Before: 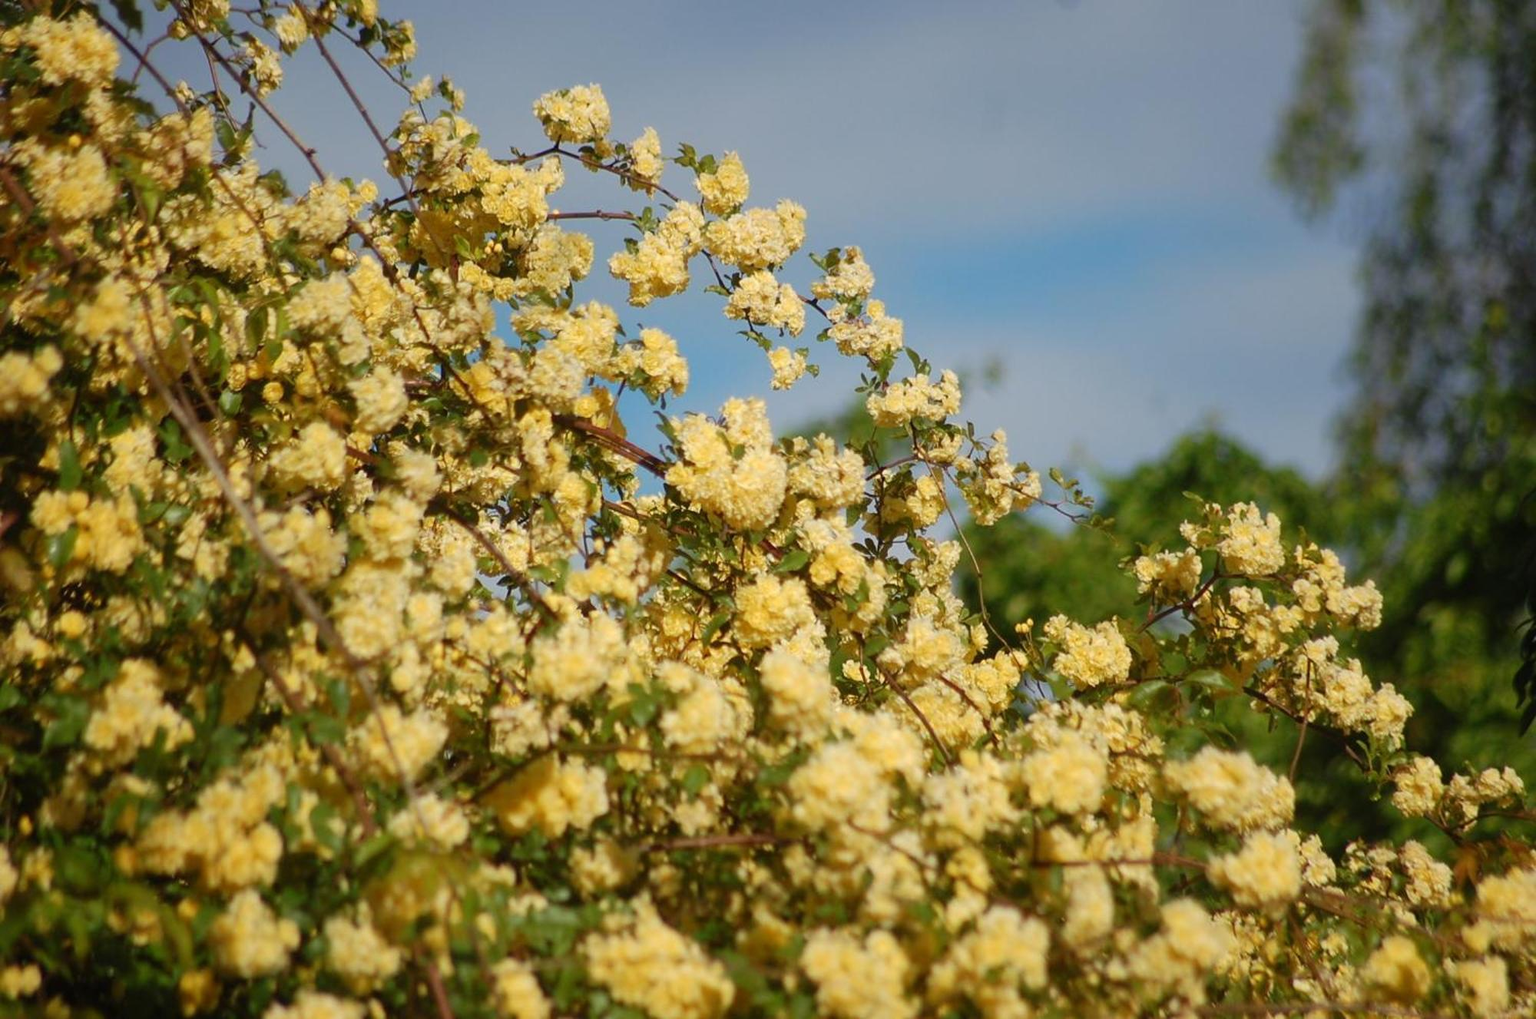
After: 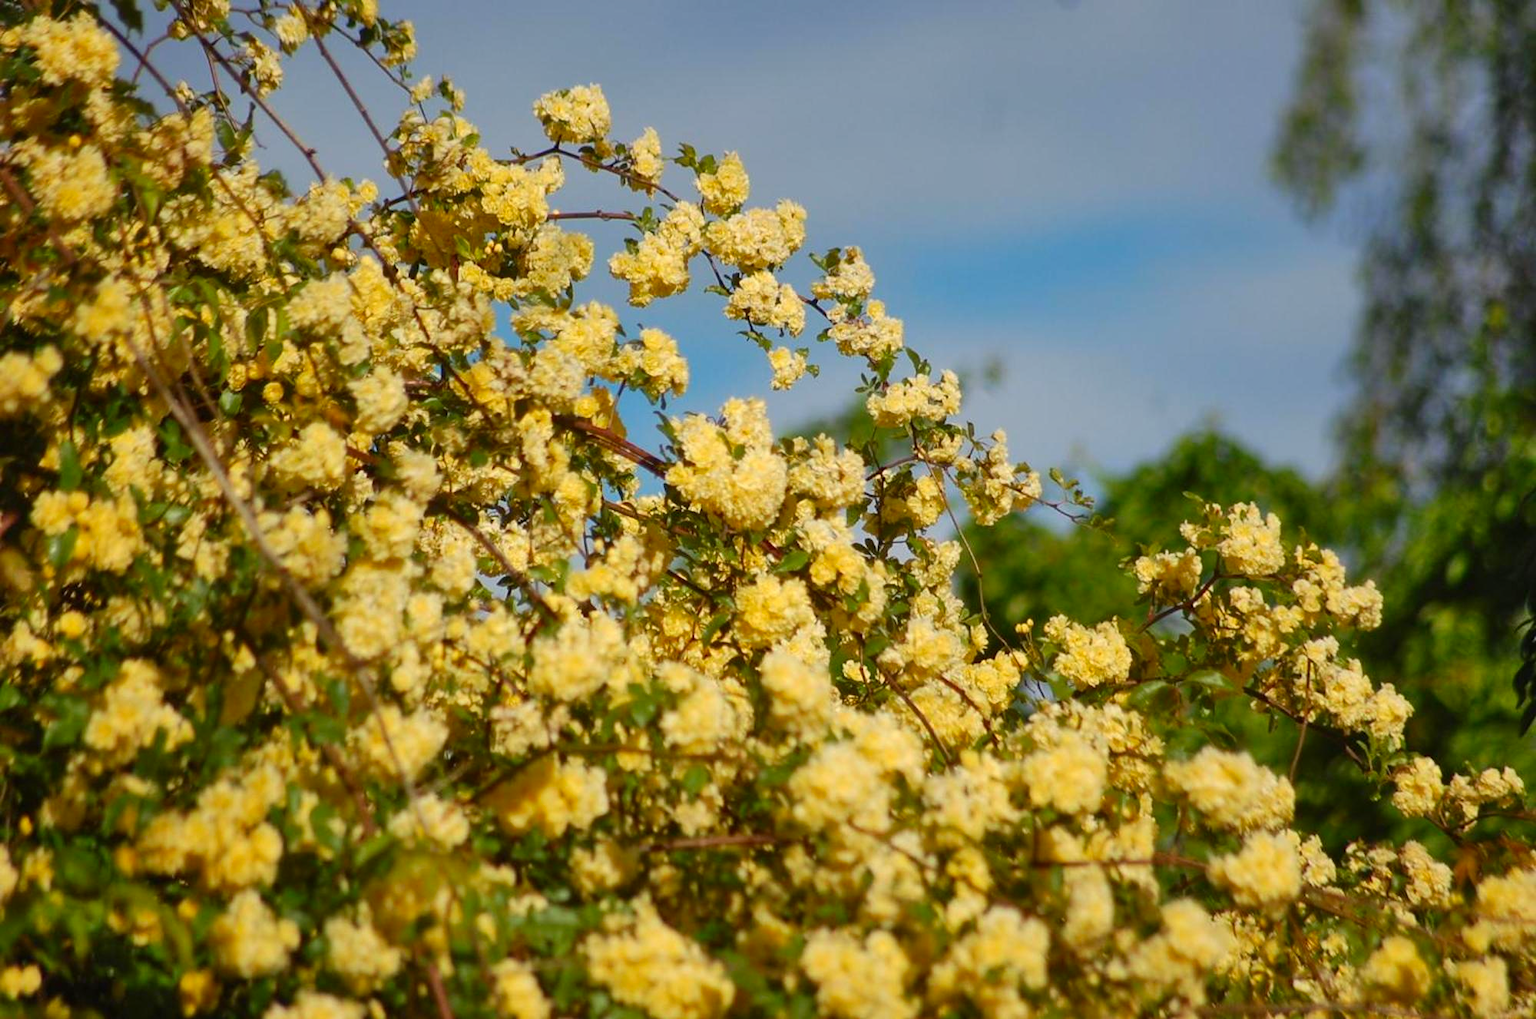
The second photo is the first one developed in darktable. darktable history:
contrast brightness saturation: contrast 0.08, saturation 0.2
shadows and highlights: soften with gaussian
